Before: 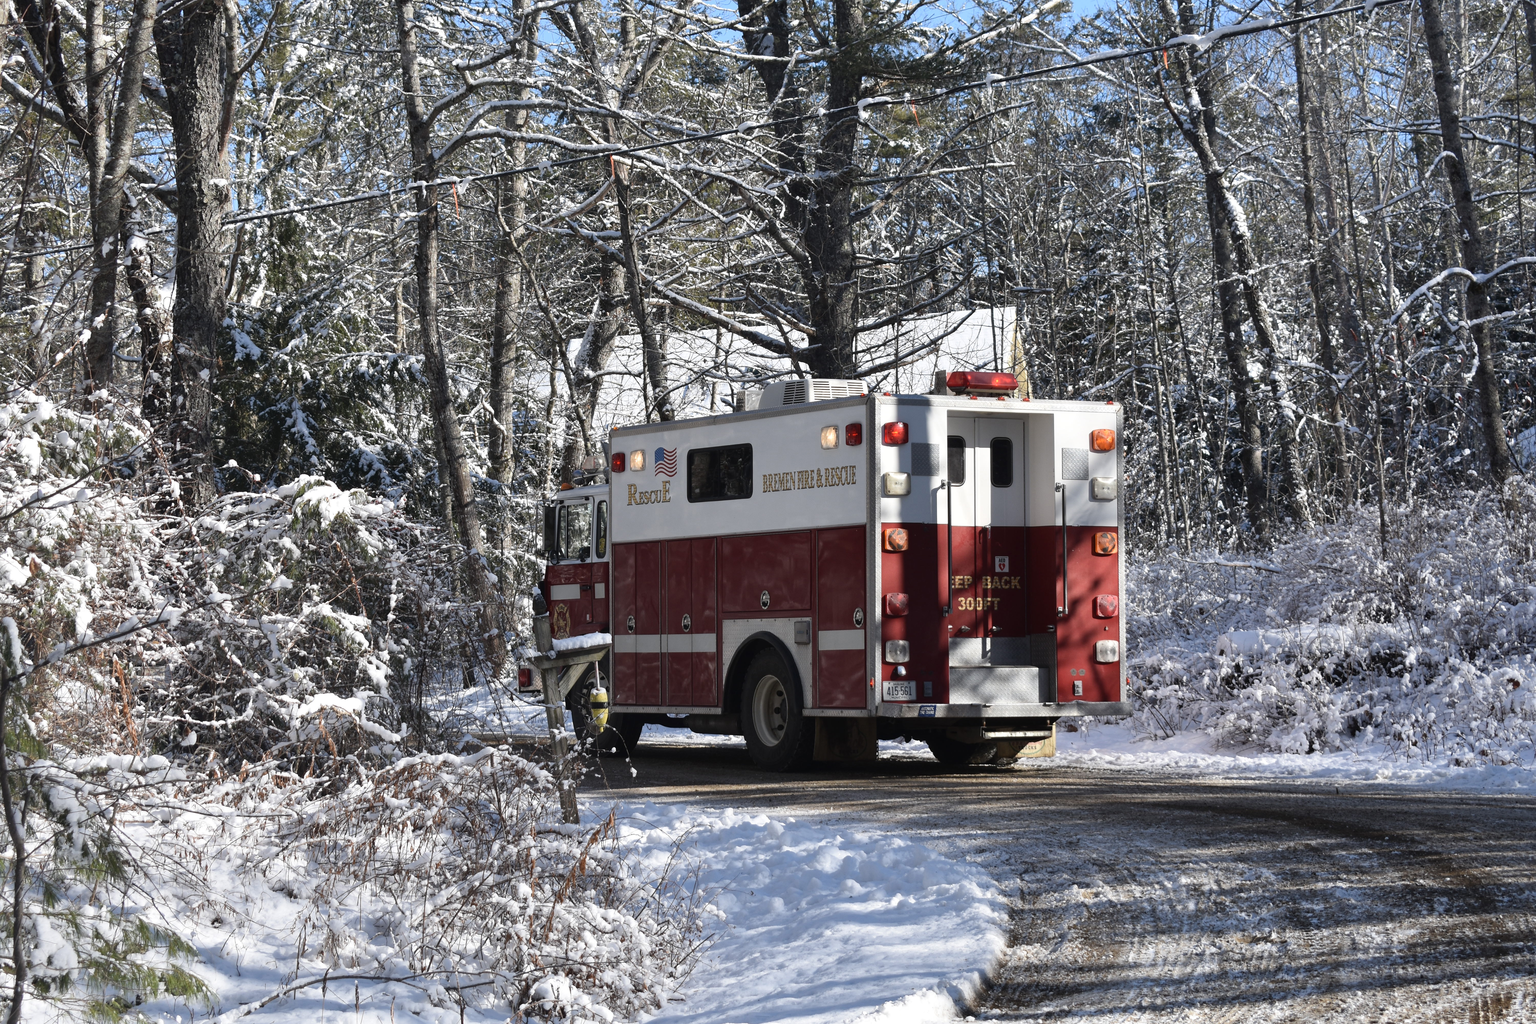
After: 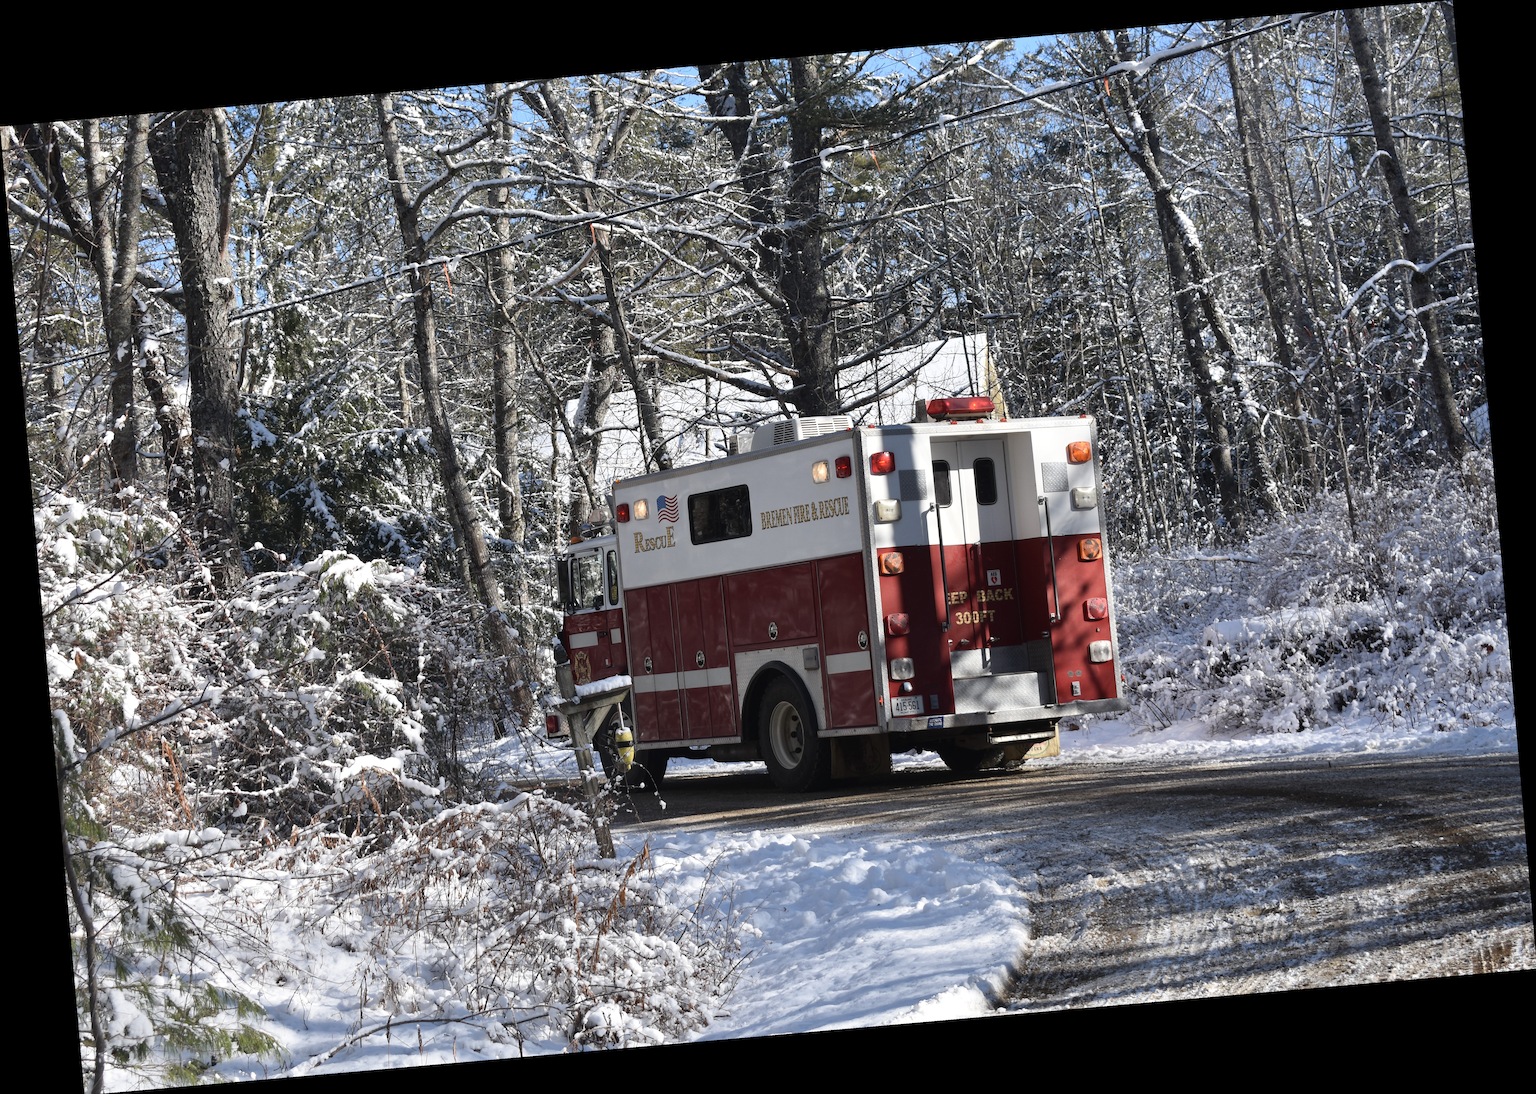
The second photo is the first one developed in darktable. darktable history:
exposure: exposure 0.014 EV, compensate highlight preservation false
rotate and perspective: rotation -4.98°, automatic cropping off
